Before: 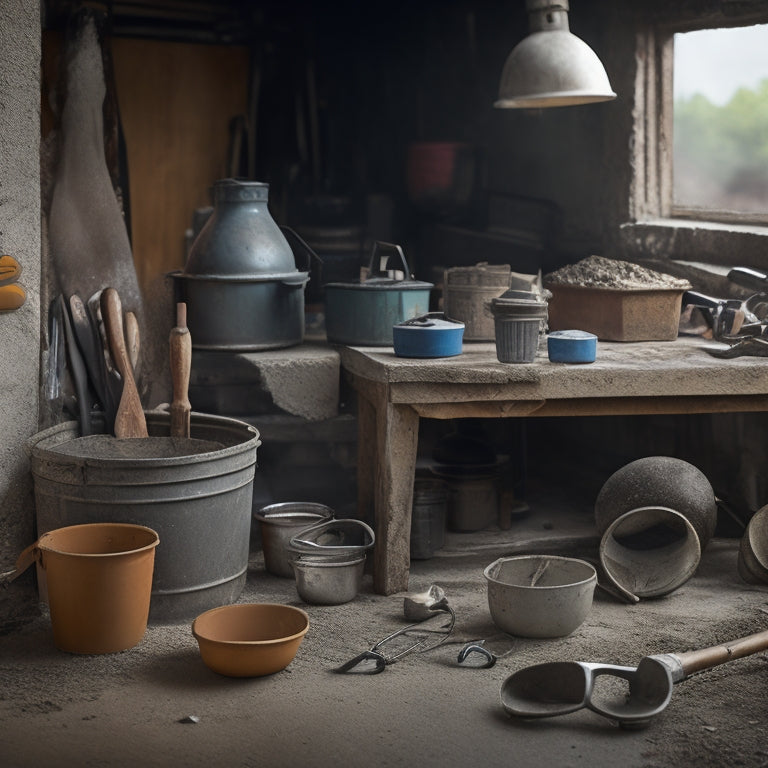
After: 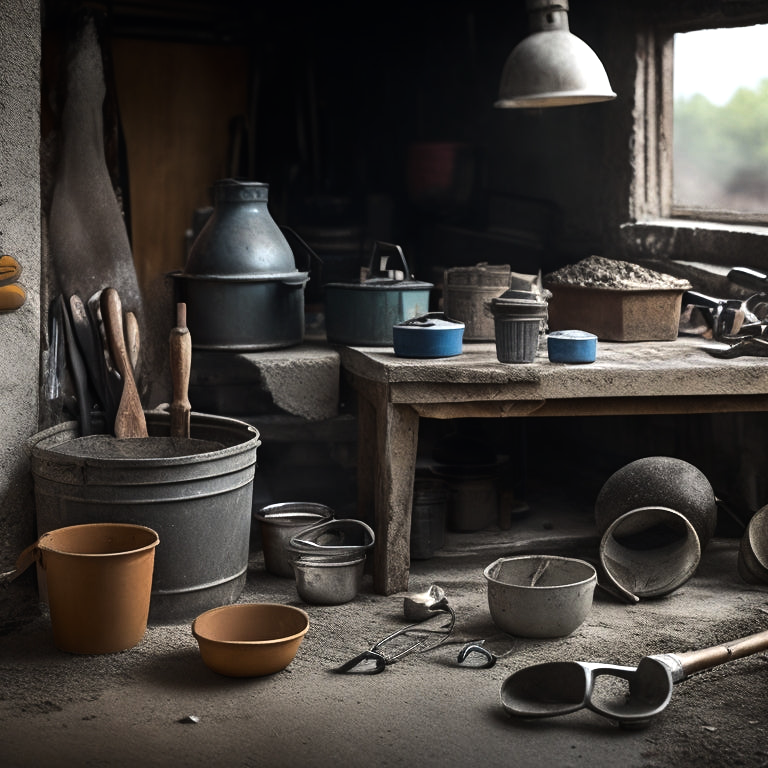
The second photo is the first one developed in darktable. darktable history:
graduated density: on, module defaults
tone equalizer: -8 EV -1.08 EV, -7 EV -1.01 EV, -6 EV -0.867 EV, -5 EV -0.578 EV, -3 EV 0.578 EV, -2 EV 0.867 EV, -1 EV 1.01 EV, +0 EV 1.08 EV, edges refinement/feathering 500, mask exposure compensation -1.57 EV, preserve details no
